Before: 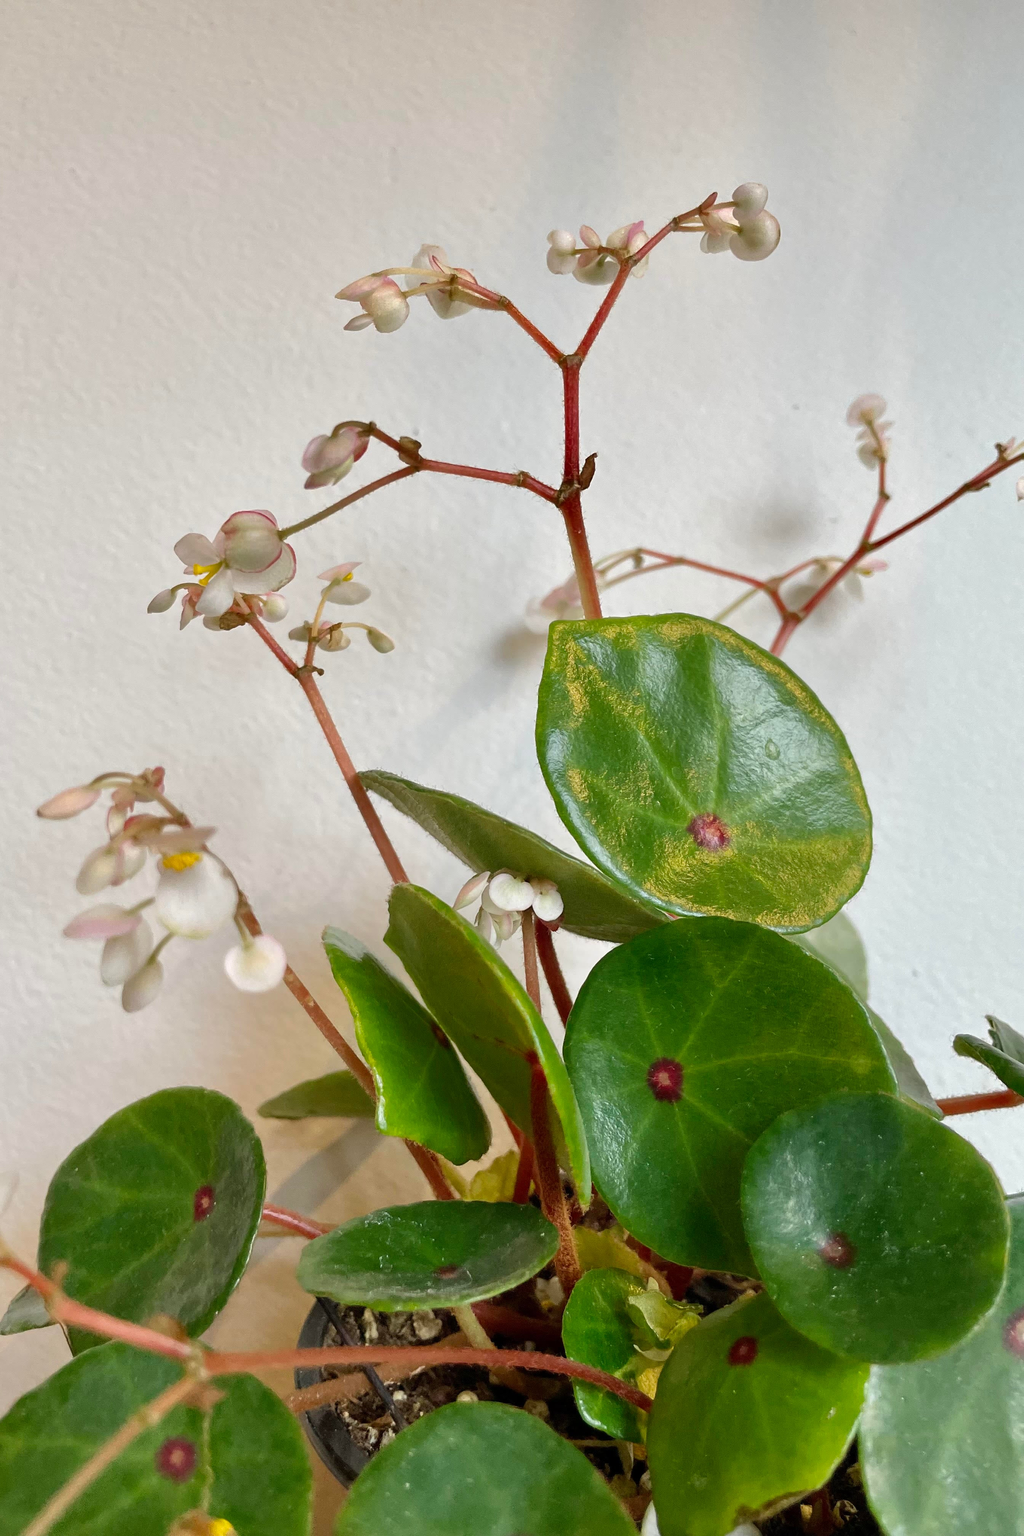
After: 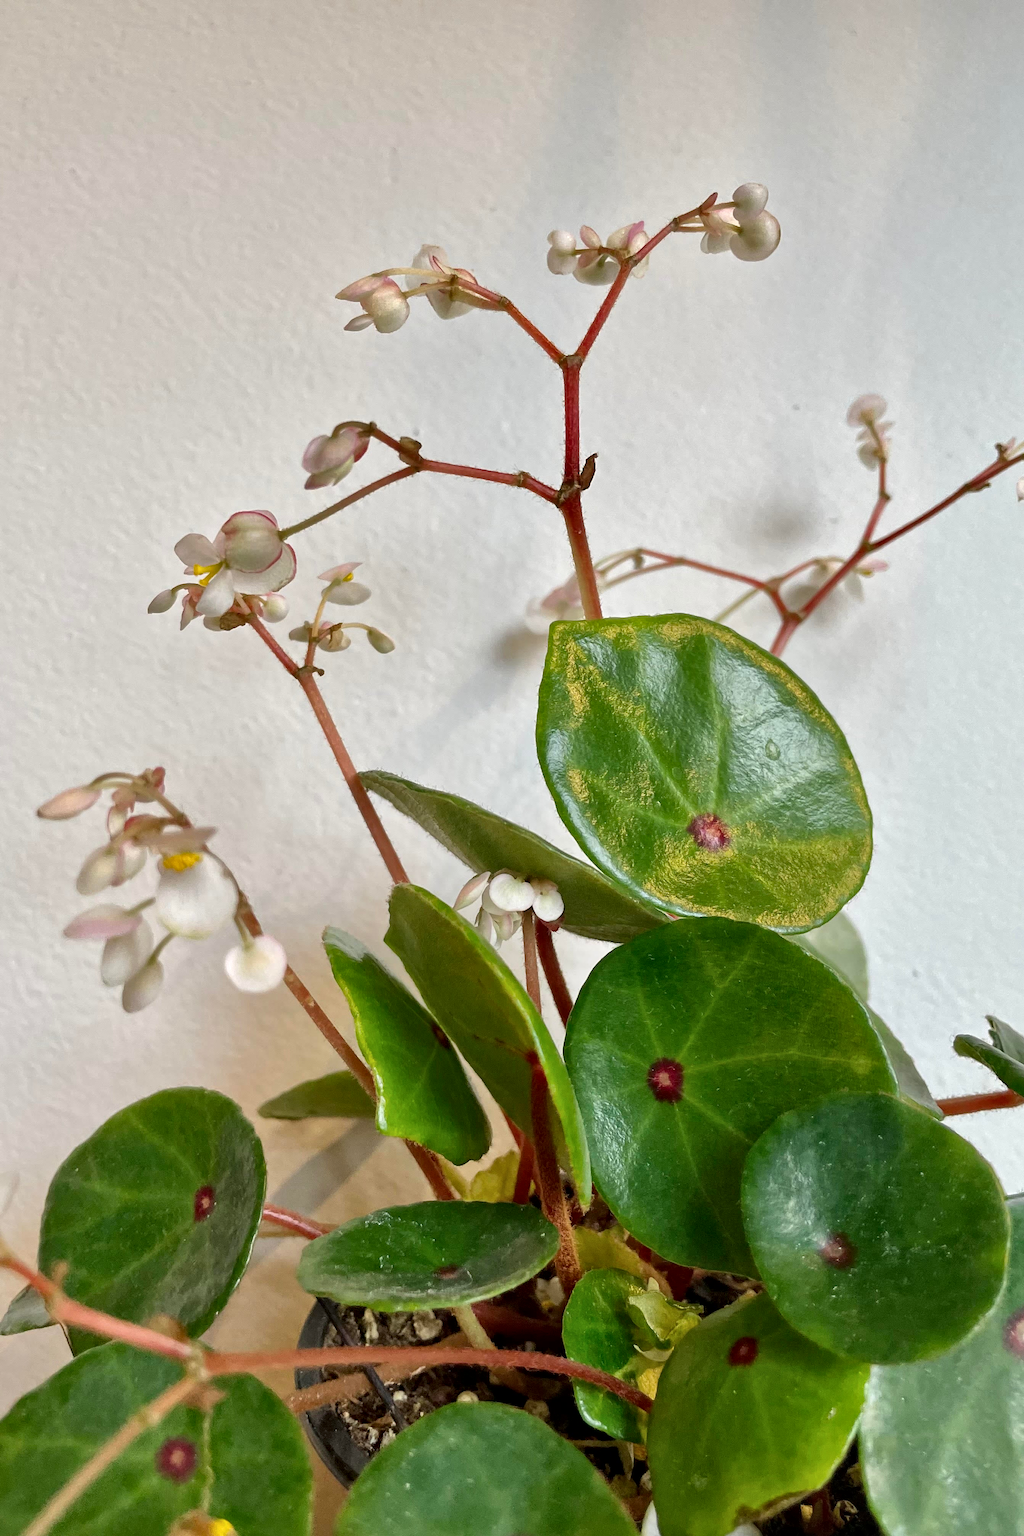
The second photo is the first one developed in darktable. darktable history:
local contrast: mode bilateral grid, contrast 19, coarseness 51, detail 132%, midtone range 0.2
